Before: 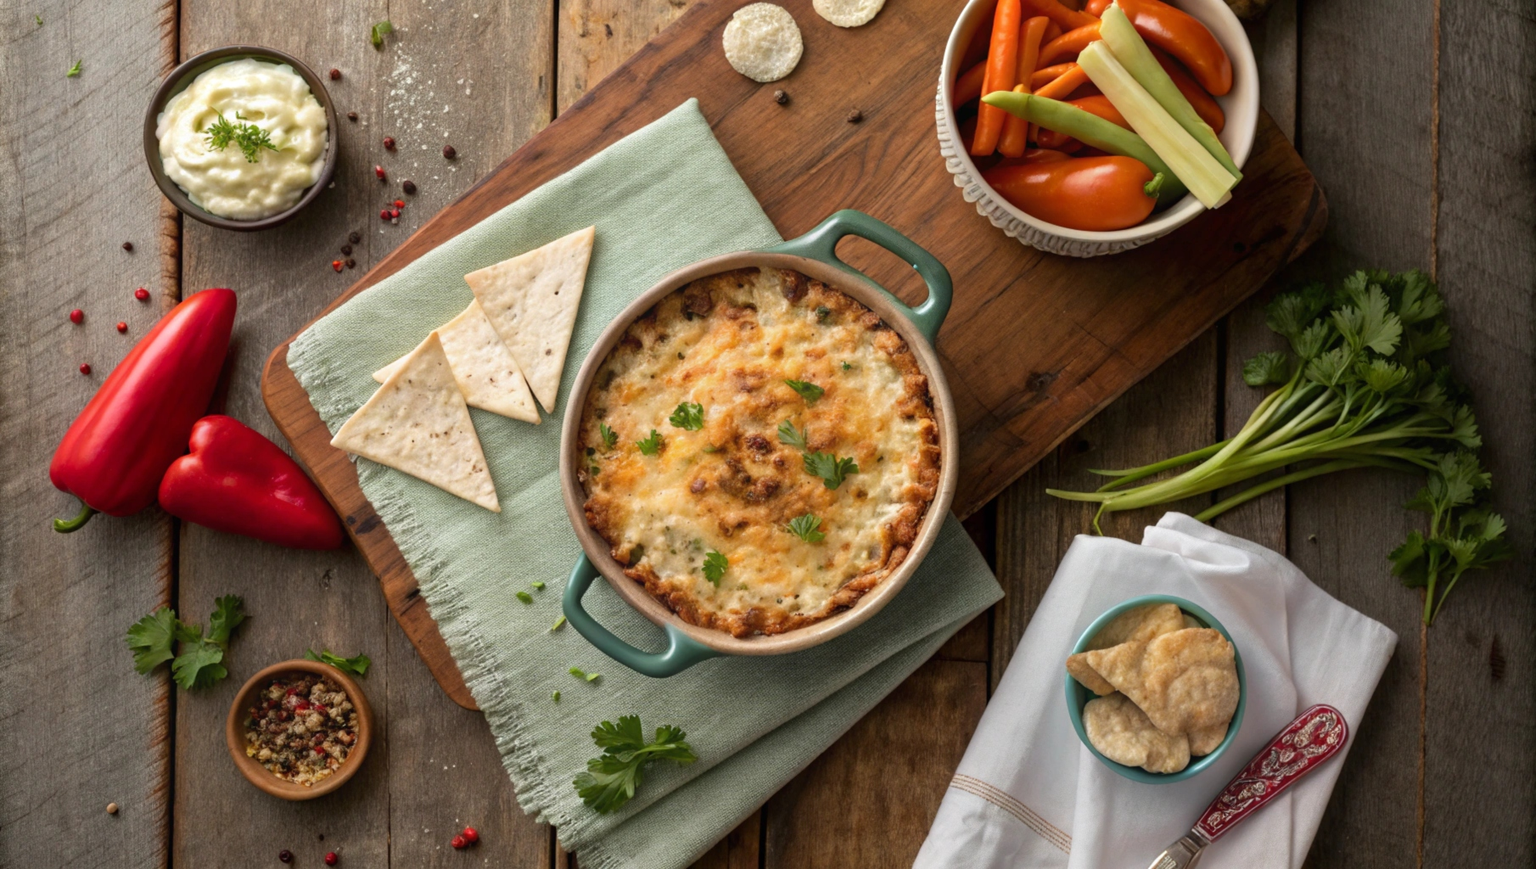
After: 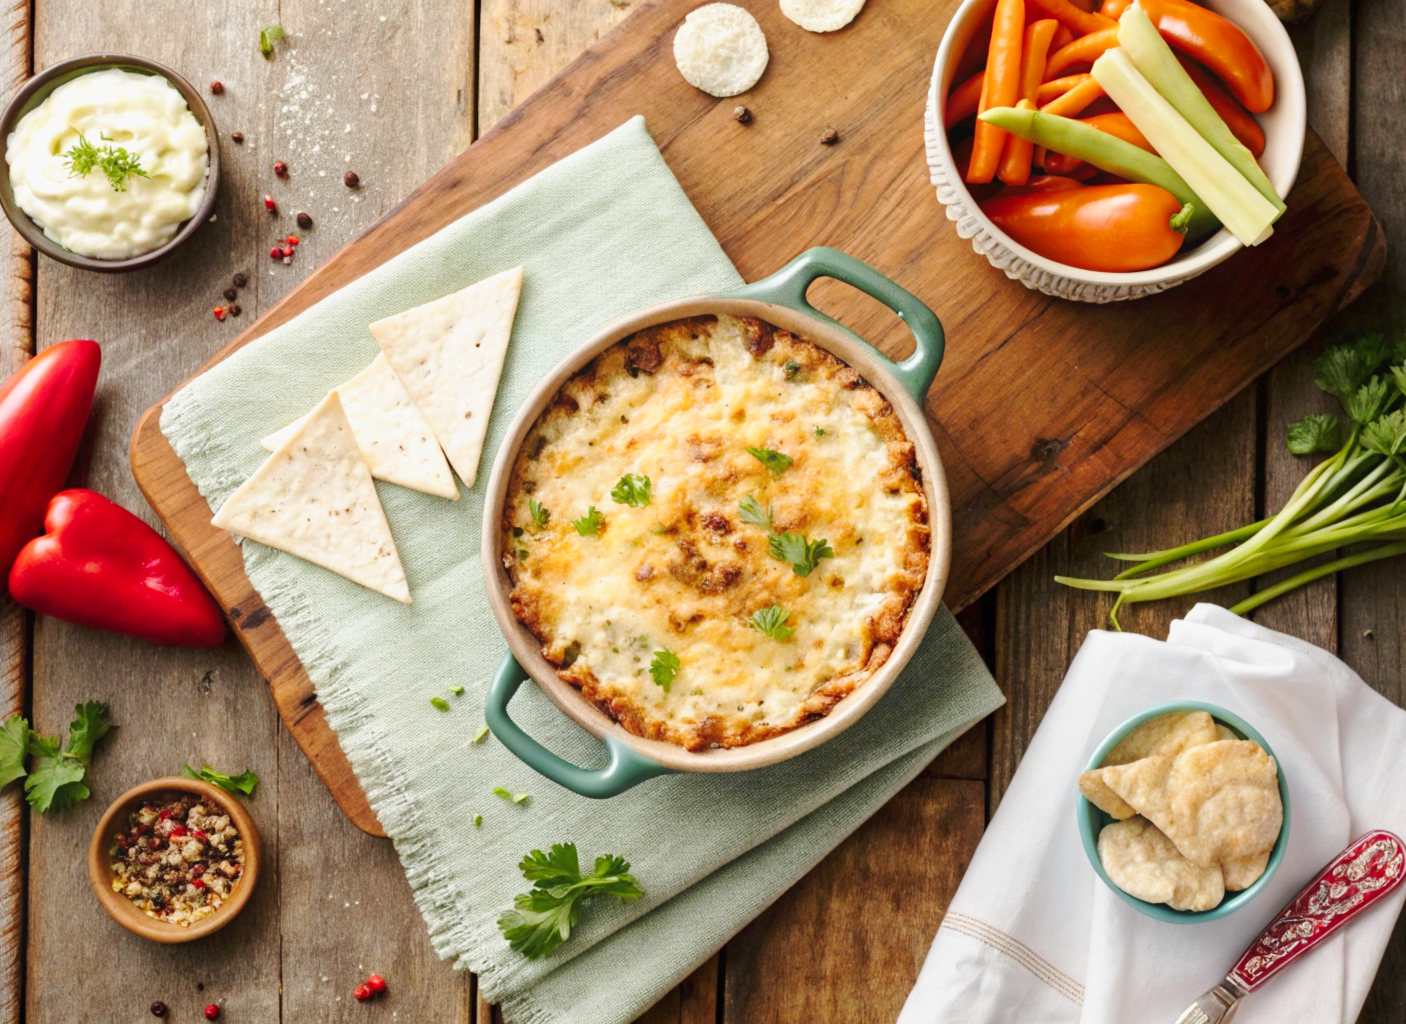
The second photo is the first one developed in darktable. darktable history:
base curve: curves: ch0 [(0, 0) (0.025, 0.046) (0.112, 0.277) (0.467, 0.74) (0.814, 0.929) (1, 0.942)], exposure shift 0.01, preserve colors none
crop: left 9.844%, right 12.462%
